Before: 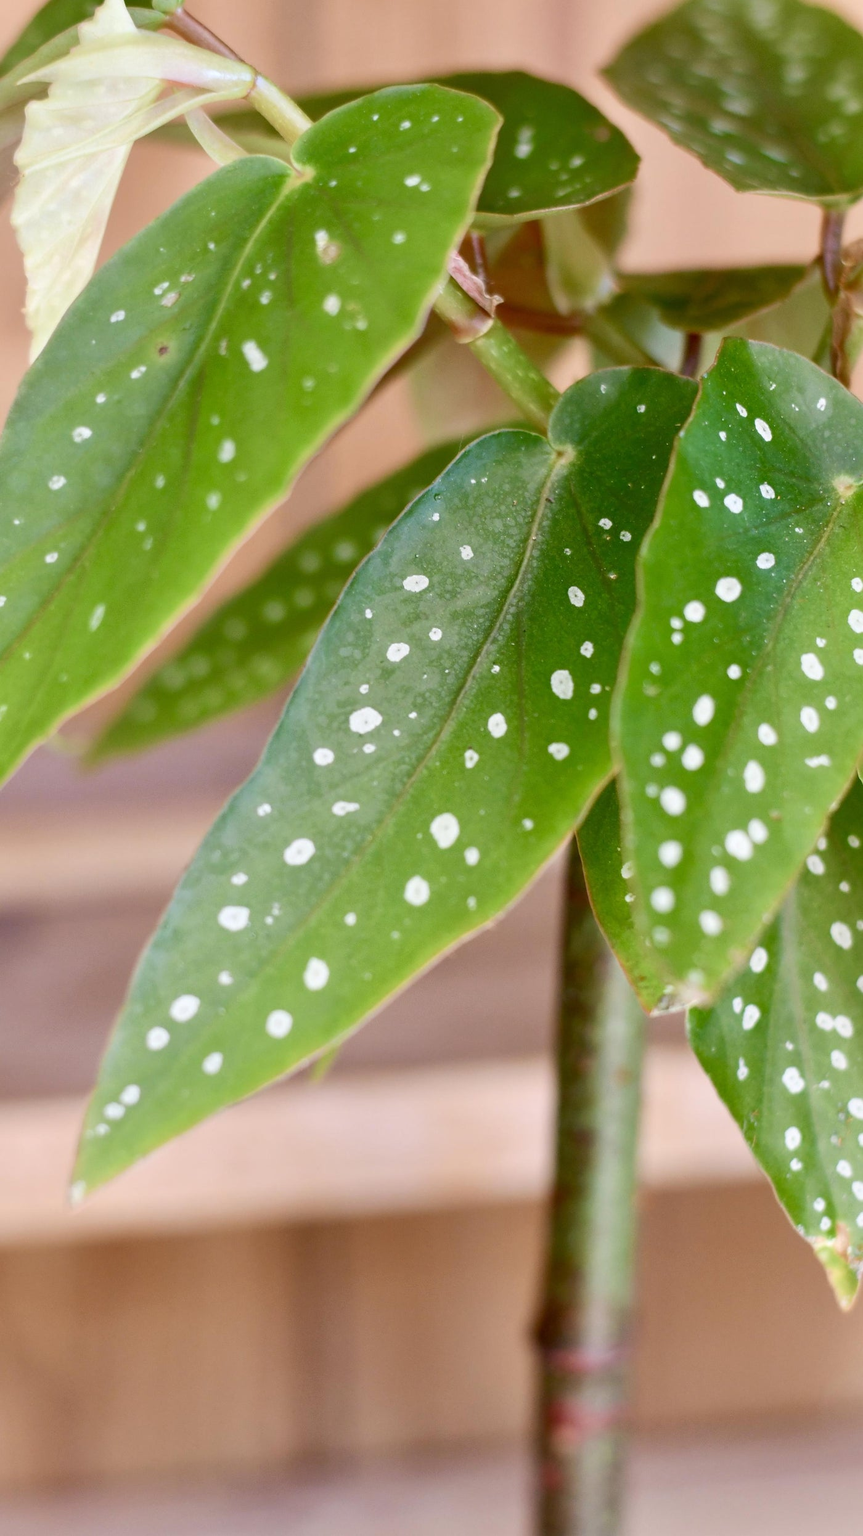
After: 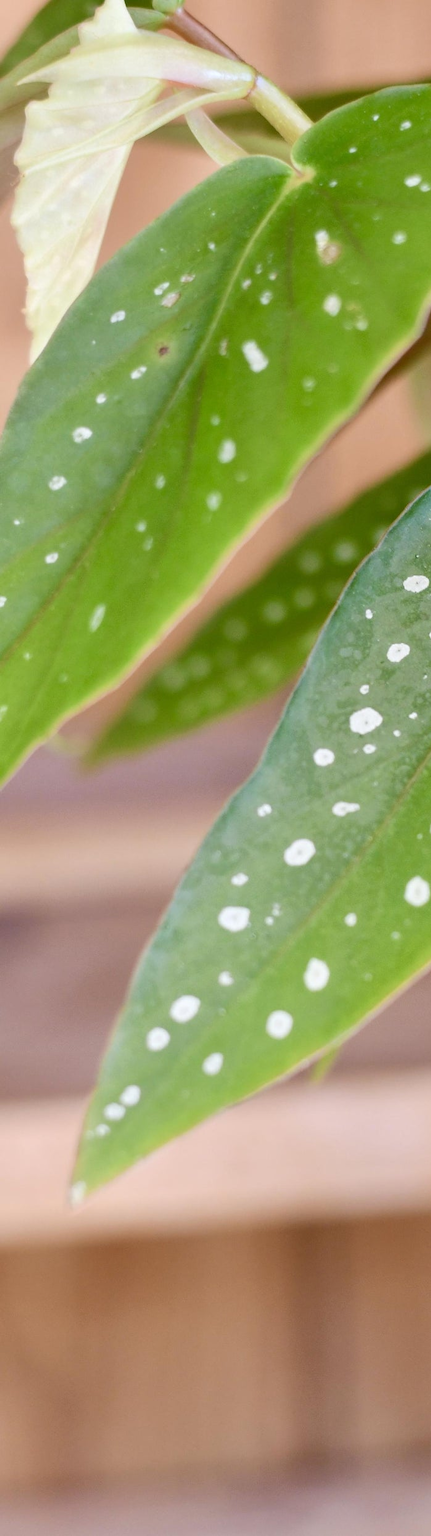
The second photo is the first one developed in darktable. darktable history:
crop and rotate: left 0.035%, top 0%, right 49.921%
